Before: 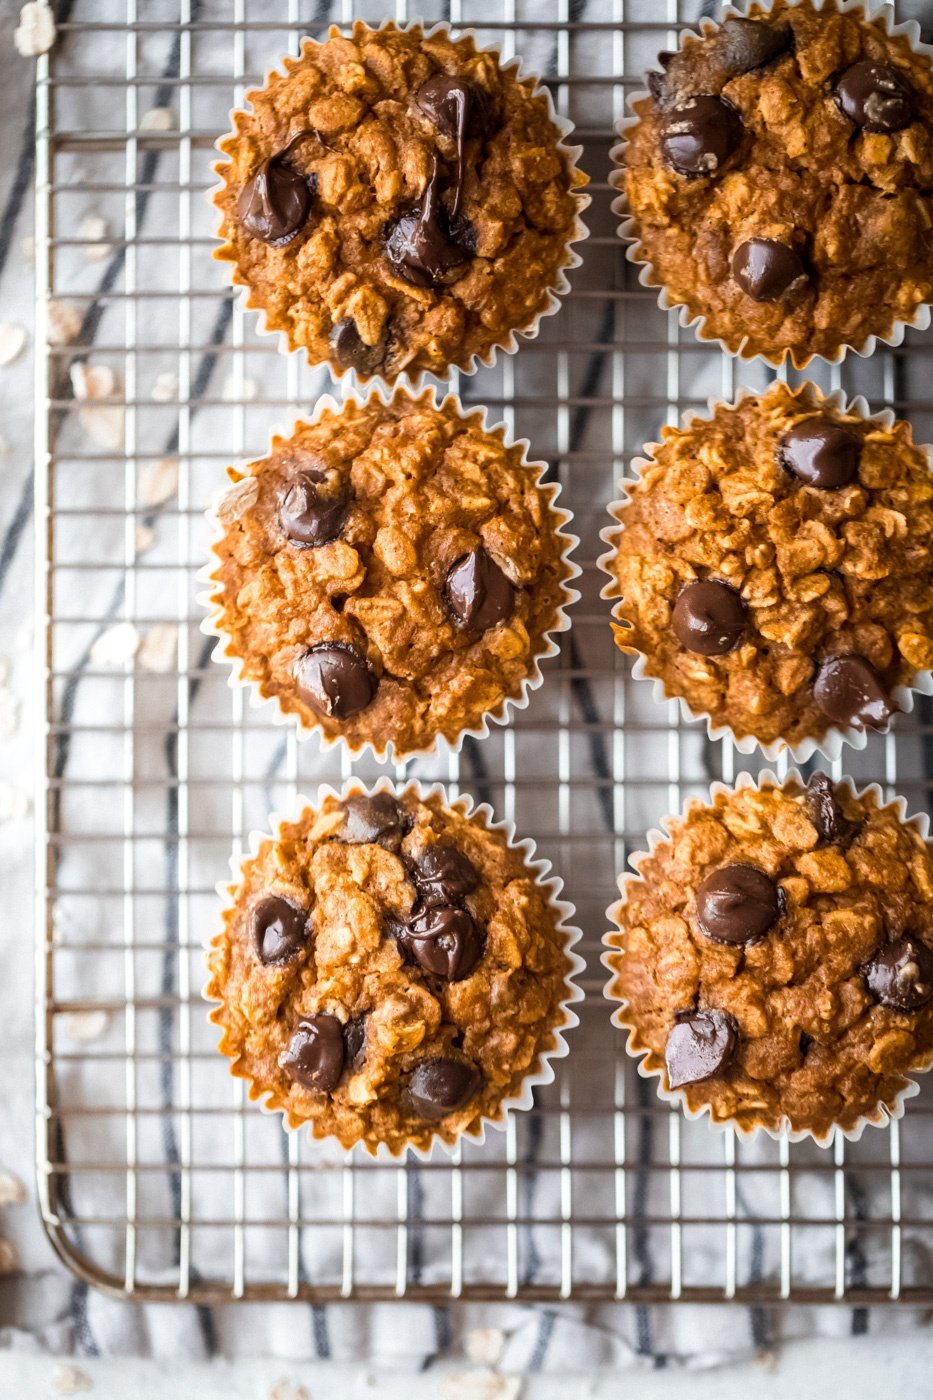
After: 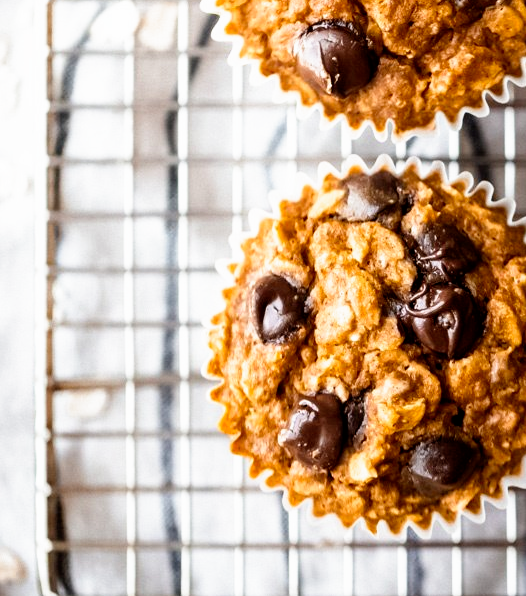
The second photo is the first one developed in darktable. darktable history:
filmic rgb: black relative exposure -8.7 EV, white relative exposure 2.7 EV, threshold 3 EV, target black luminance 0%, hardness 6.25, latitude 75%, contrast 1.325, highlights saturation mix -5%, preserve chrominance no, color science v5 (2021), iterations of high-quality reconstruction 0, enable highlight reconstruction true
crop: top 44.483%, right 43.593%, bottom 12.892%
